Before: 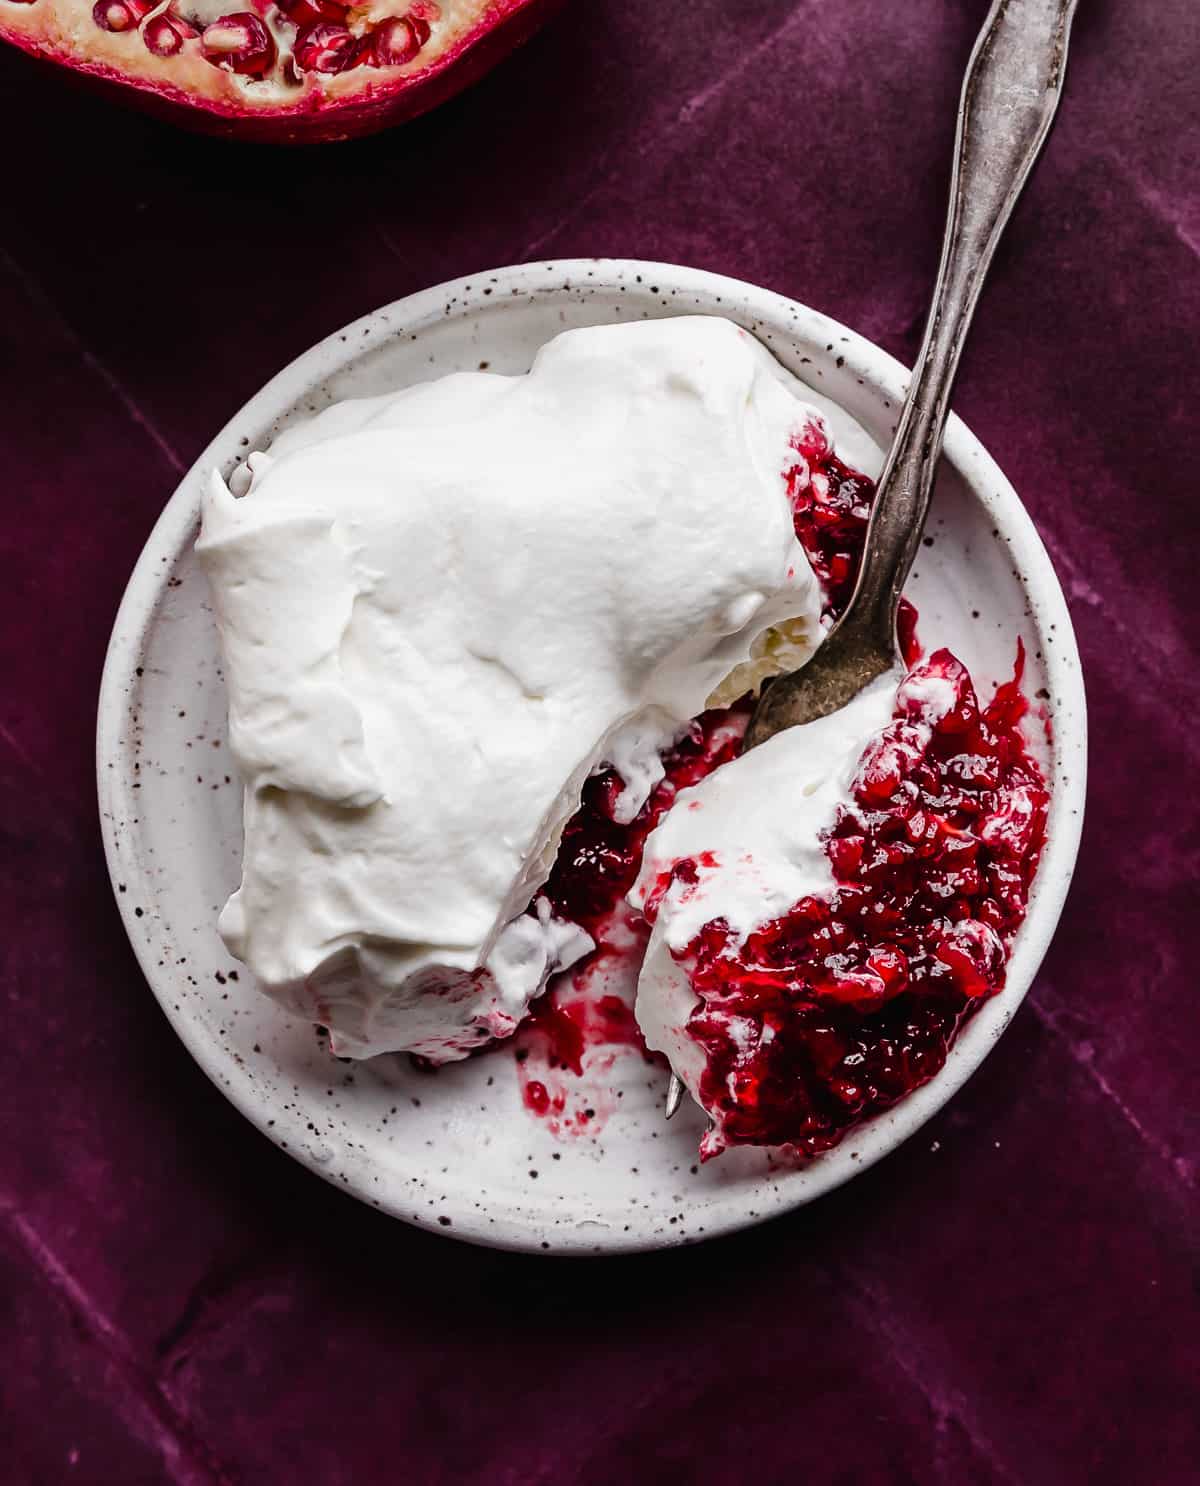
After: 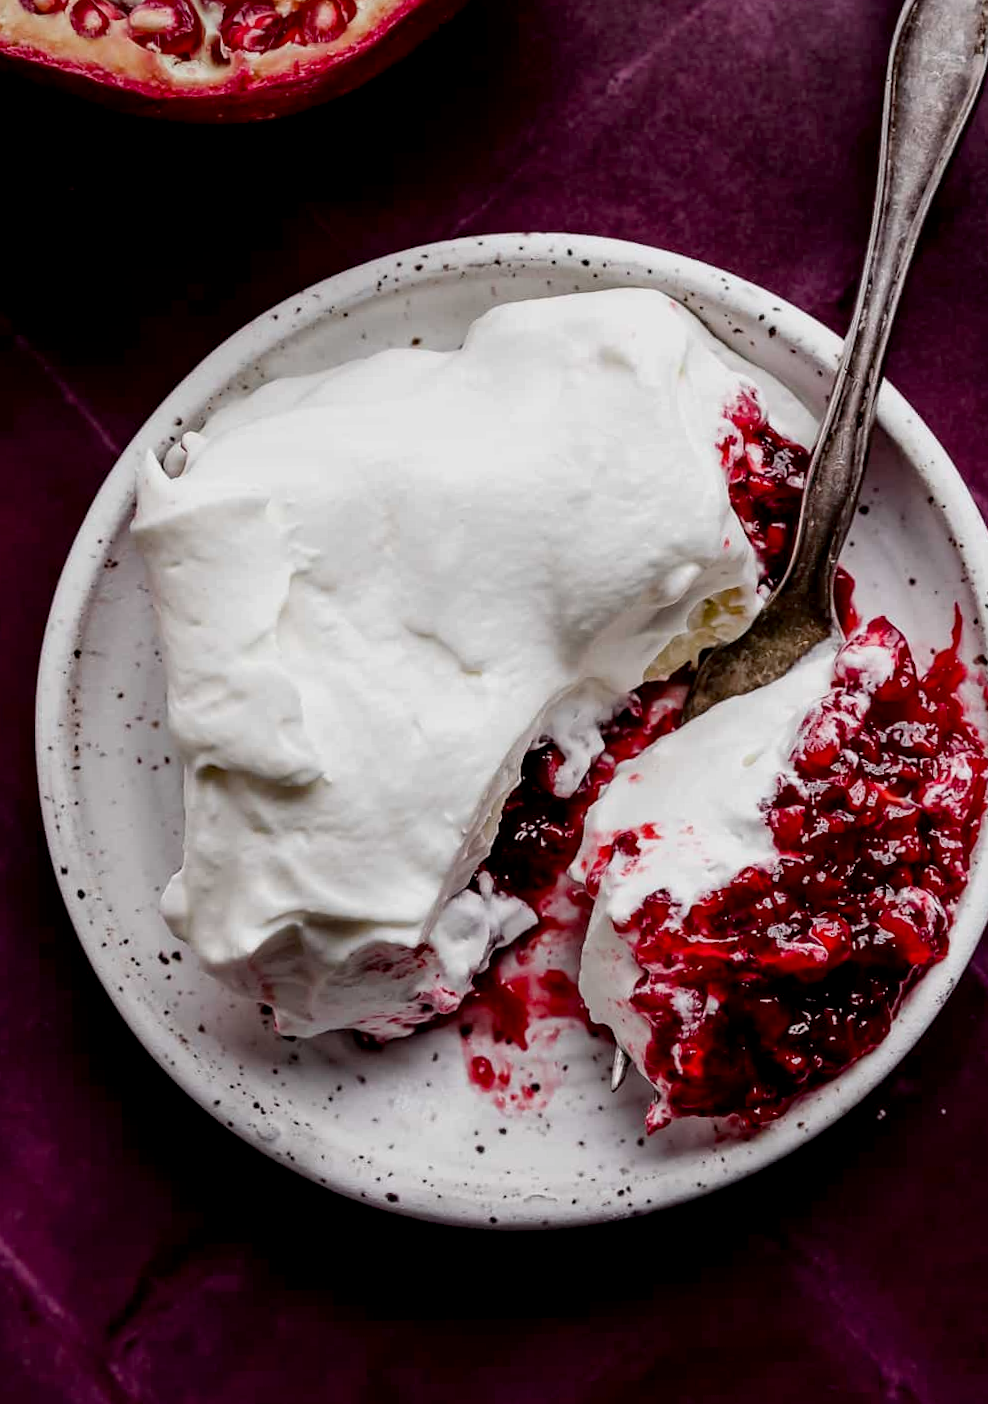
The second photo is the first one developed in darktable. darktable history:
exposure: black level correction 0.006, exposure -0.219 EV, compensate exposure bias true, compensate highlight preservation false
crop and rotate: angle 1.01°, left 4.174%, top 0.751%, right 11.648%, bottom 2.675%
